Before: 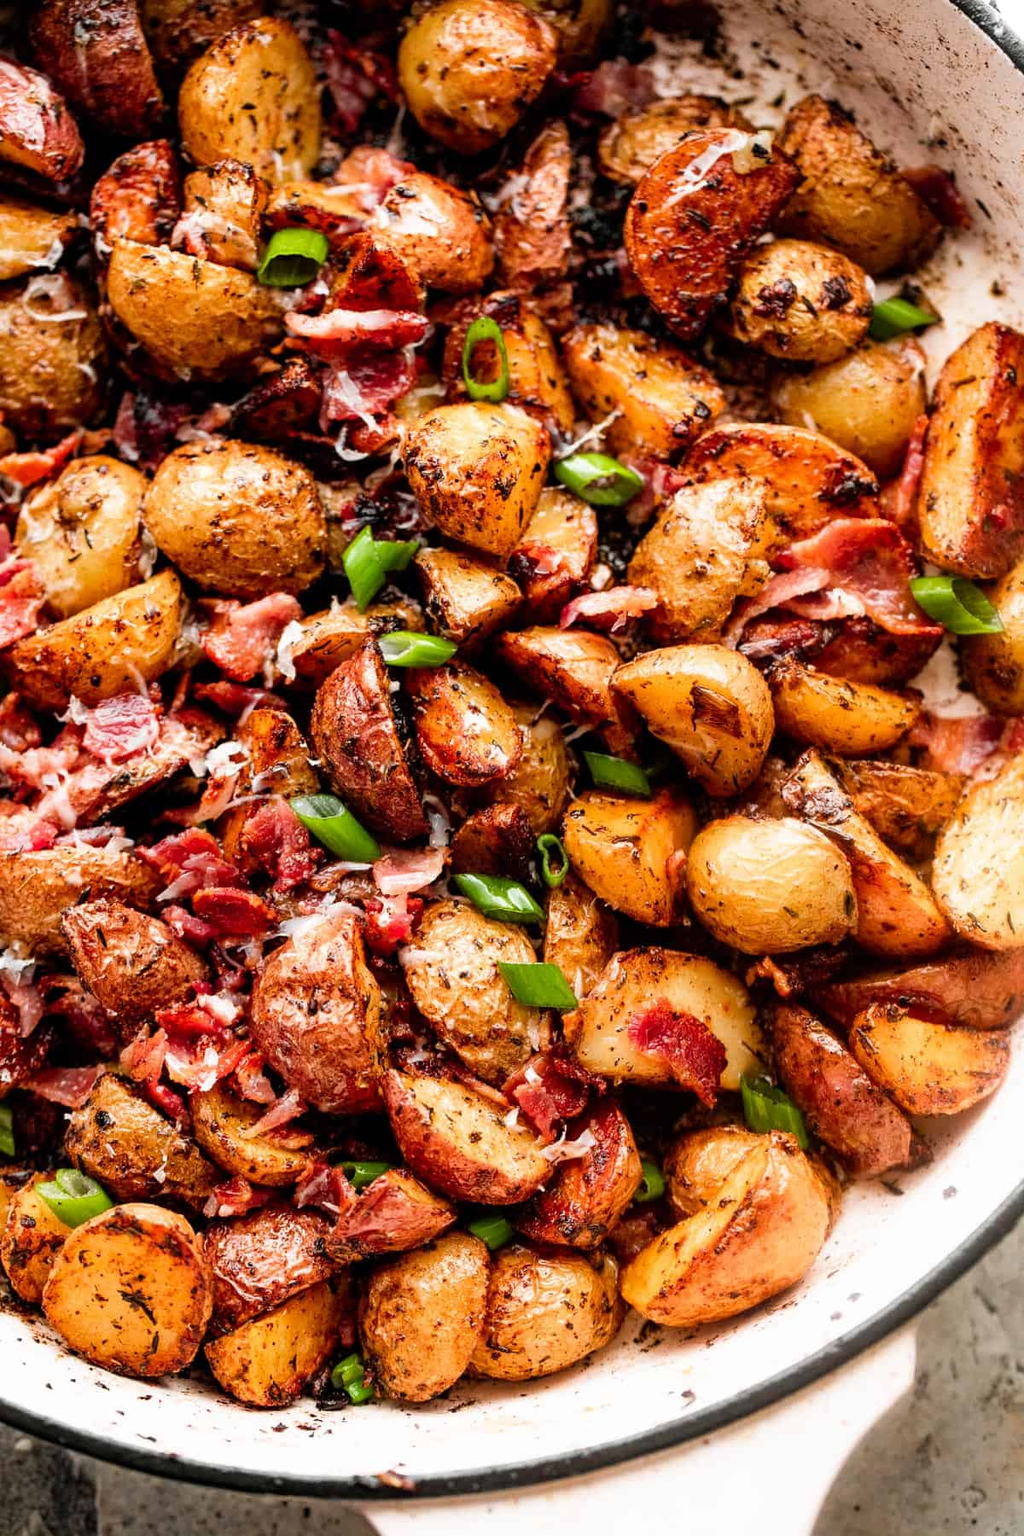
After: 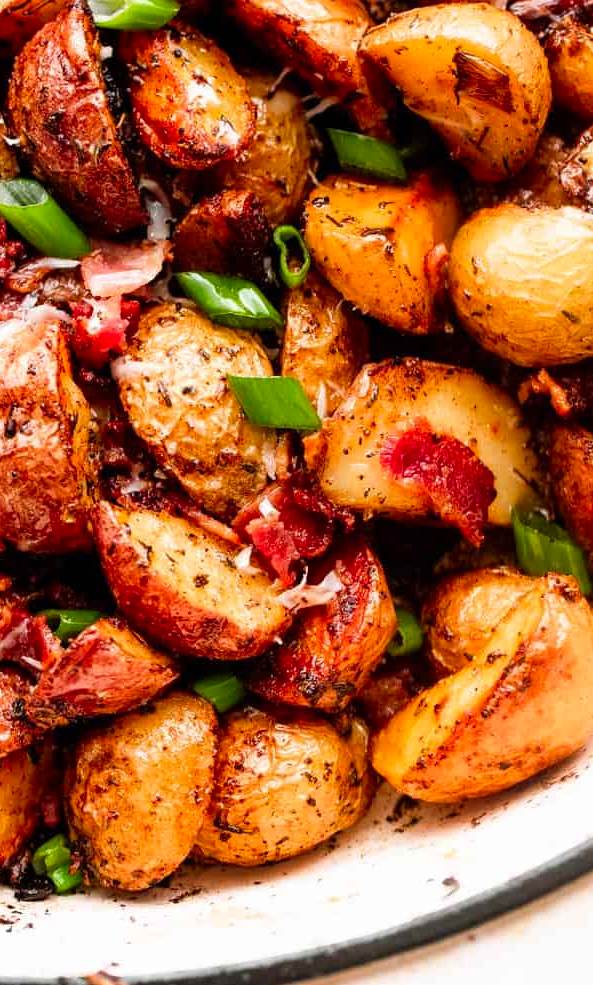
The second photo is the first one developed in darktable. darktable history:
contrast brightness saturation: contrast 0.04, saturation 0.16
crop: left 29.672%, top 41.786%, right 20.851%, bottom 3.487%
